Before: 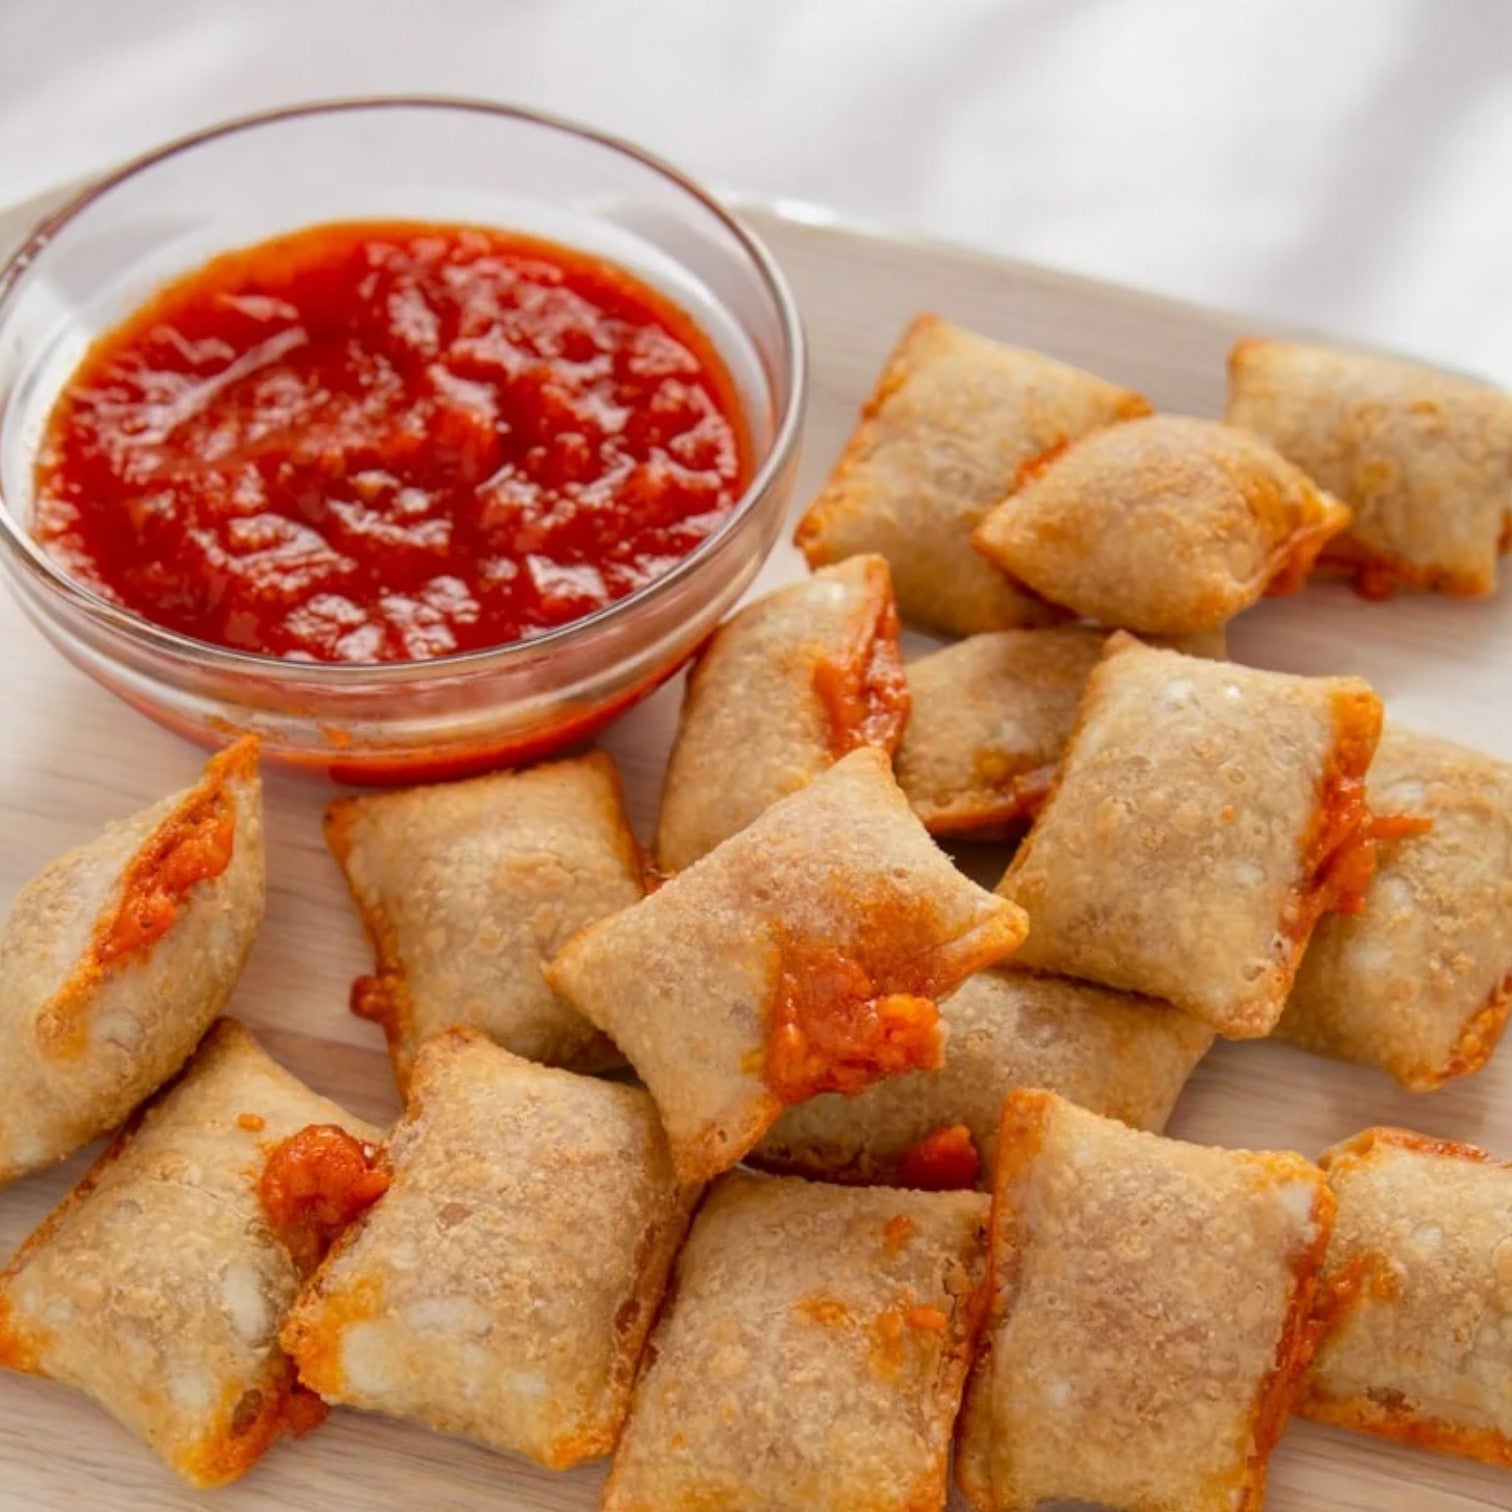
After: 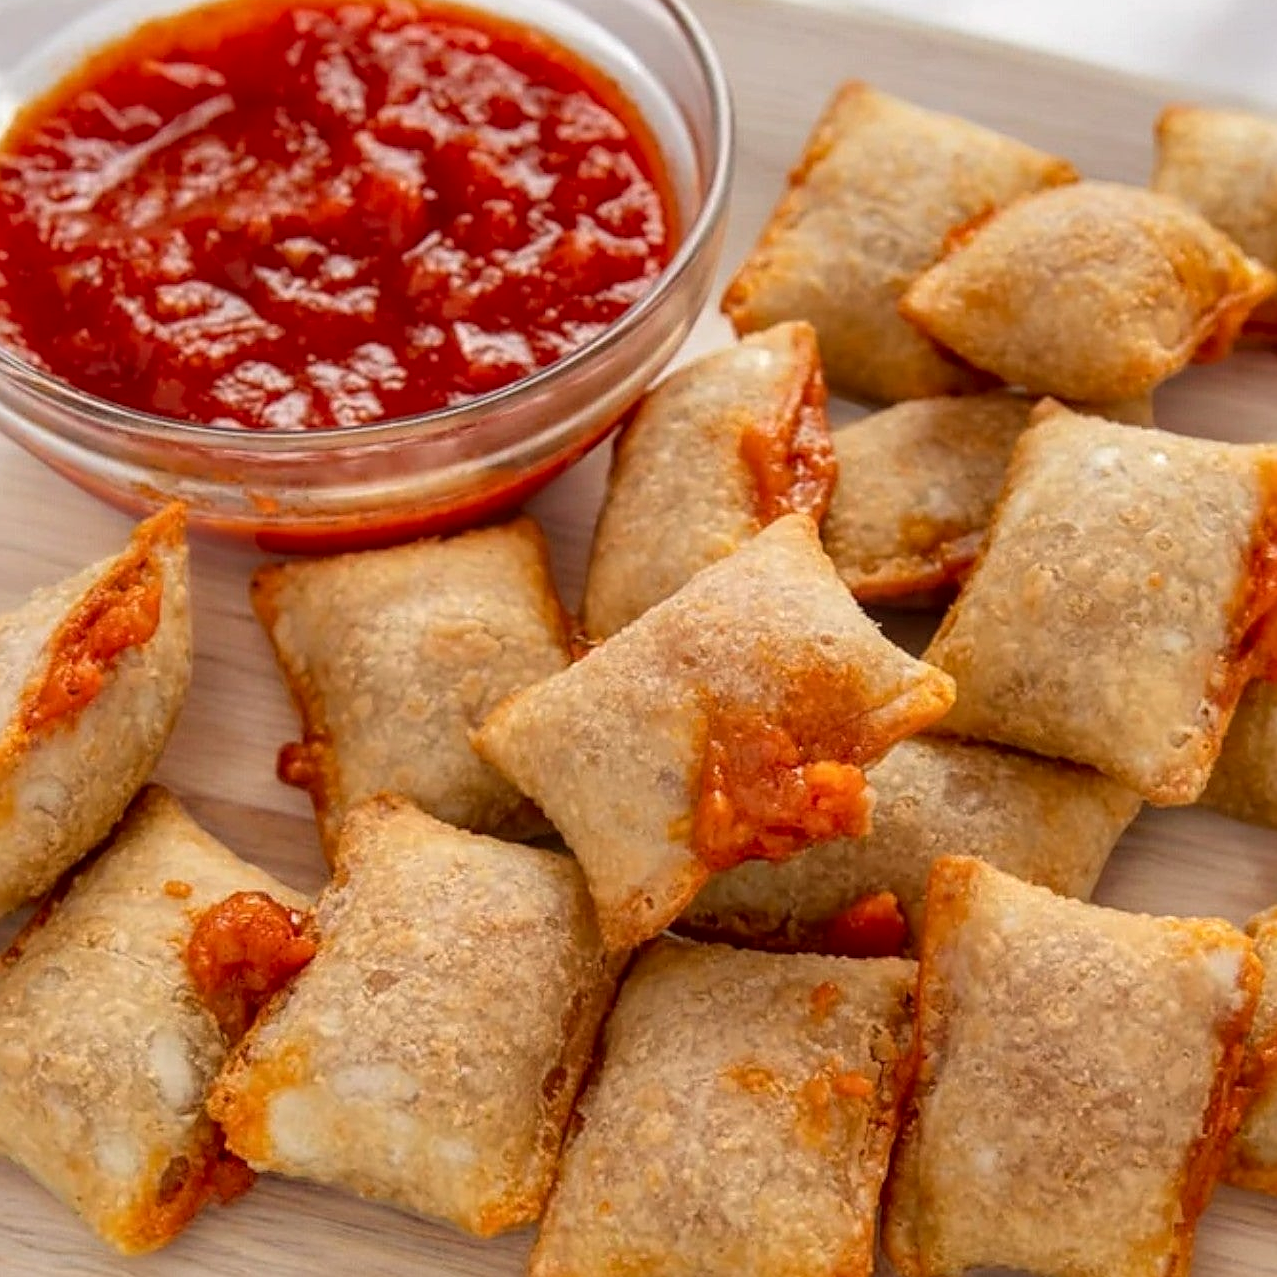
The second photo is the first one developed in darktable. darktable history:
sharpen: on, module defaults
crop and rotate: left 4.842%, top 15.51%, right 10.668%
local contrast: on, module defaults
